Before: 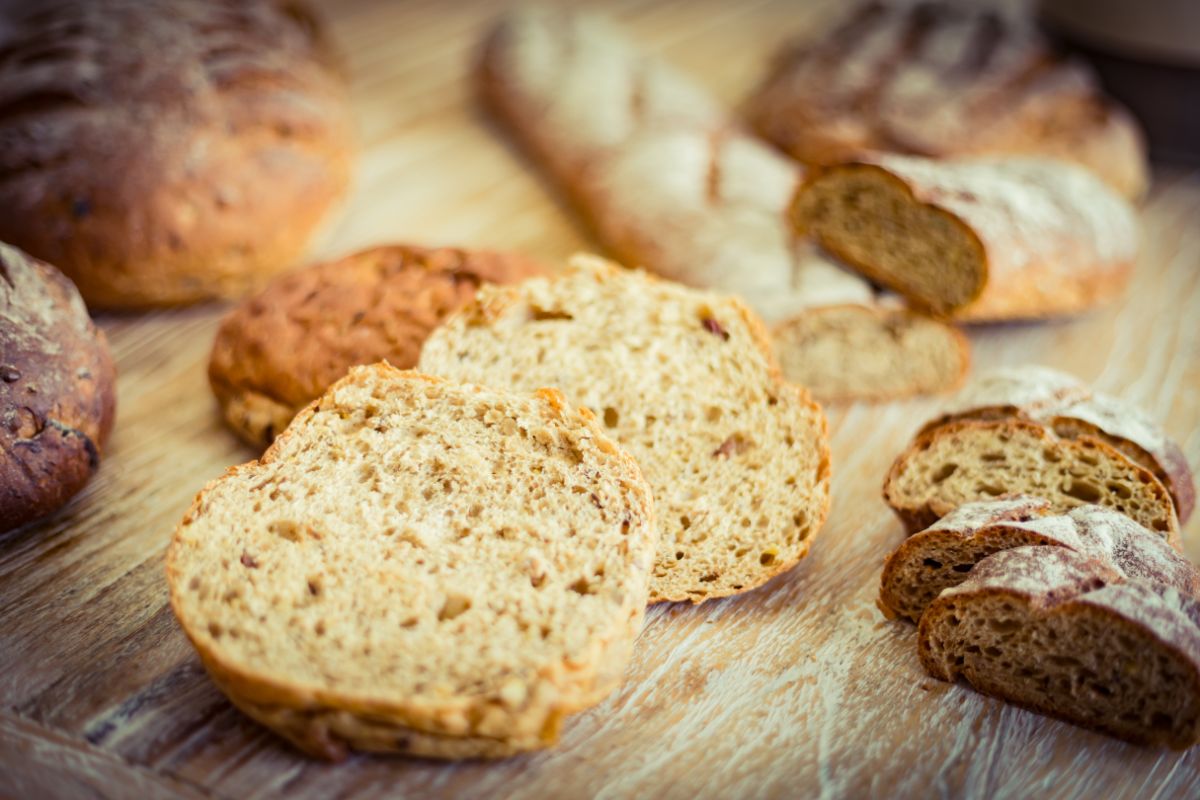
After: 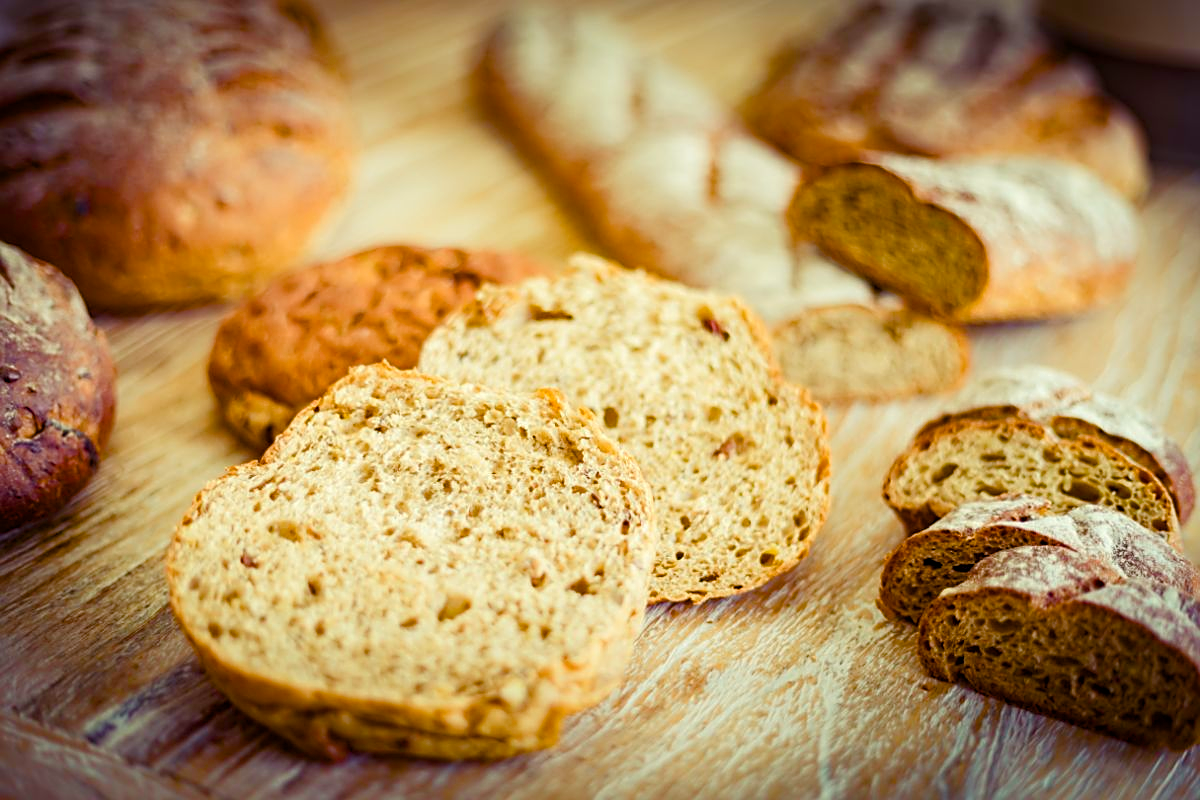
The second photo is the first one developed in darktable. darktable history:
sharpen: on, module defaults
color balance rgb: highlights gain › luminance 5.974%, highlights gain › chroma 1.212%, highlights gain › hue 92.65°, linear chroma grading › shadows 15.574%, perceptual saturation grading › global saturation 20%, perceptual saturation grading › highlights -24.786%, perceptual saturation grading › shadows 49.674%, global vibrance 20%
